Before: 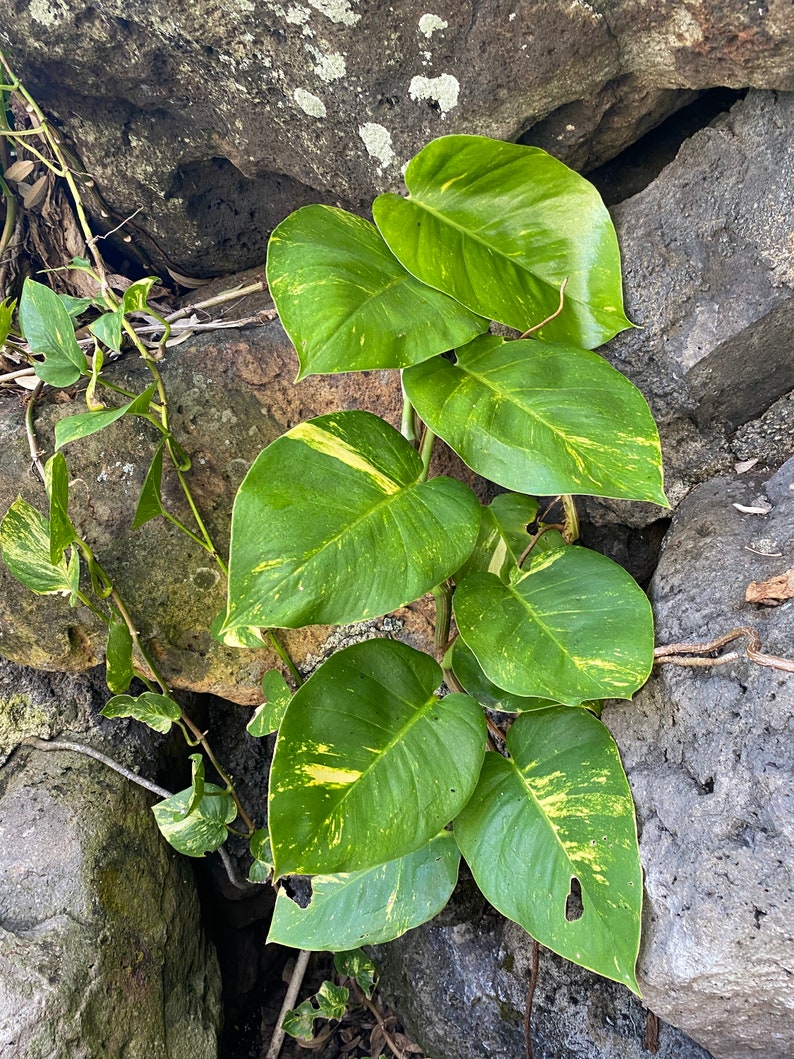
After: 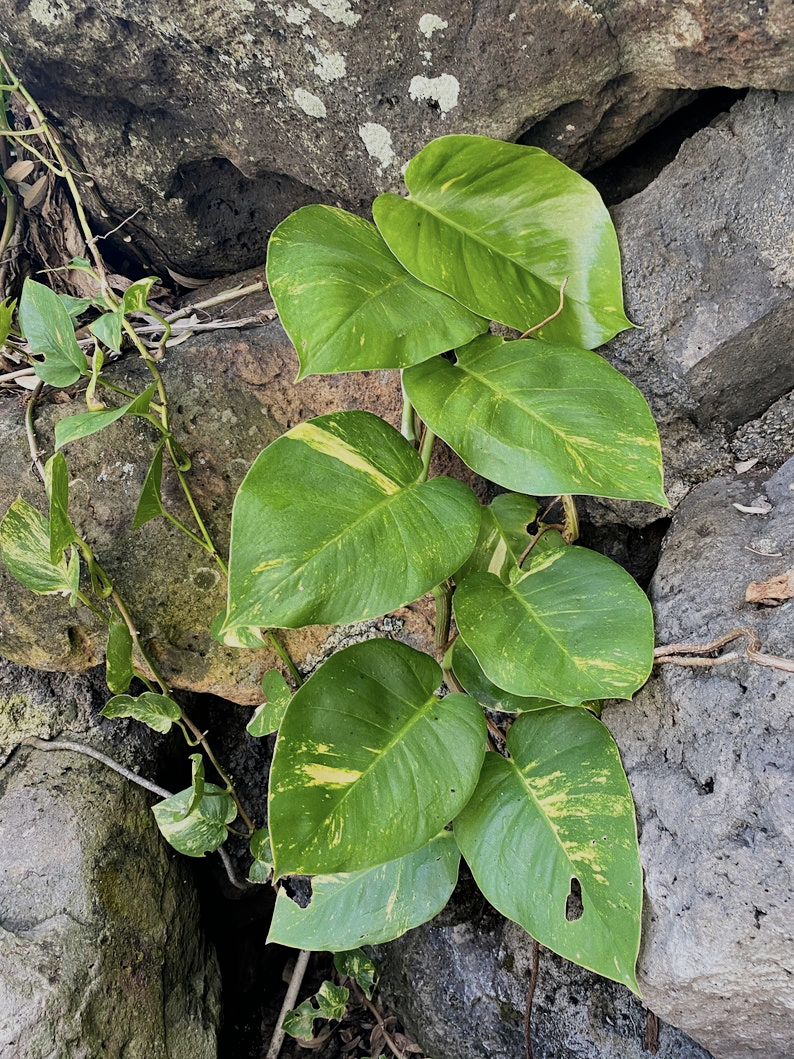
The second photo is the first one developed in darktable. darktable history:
color correction: saturation 0.85
filmic rgb: hardness 4.17
